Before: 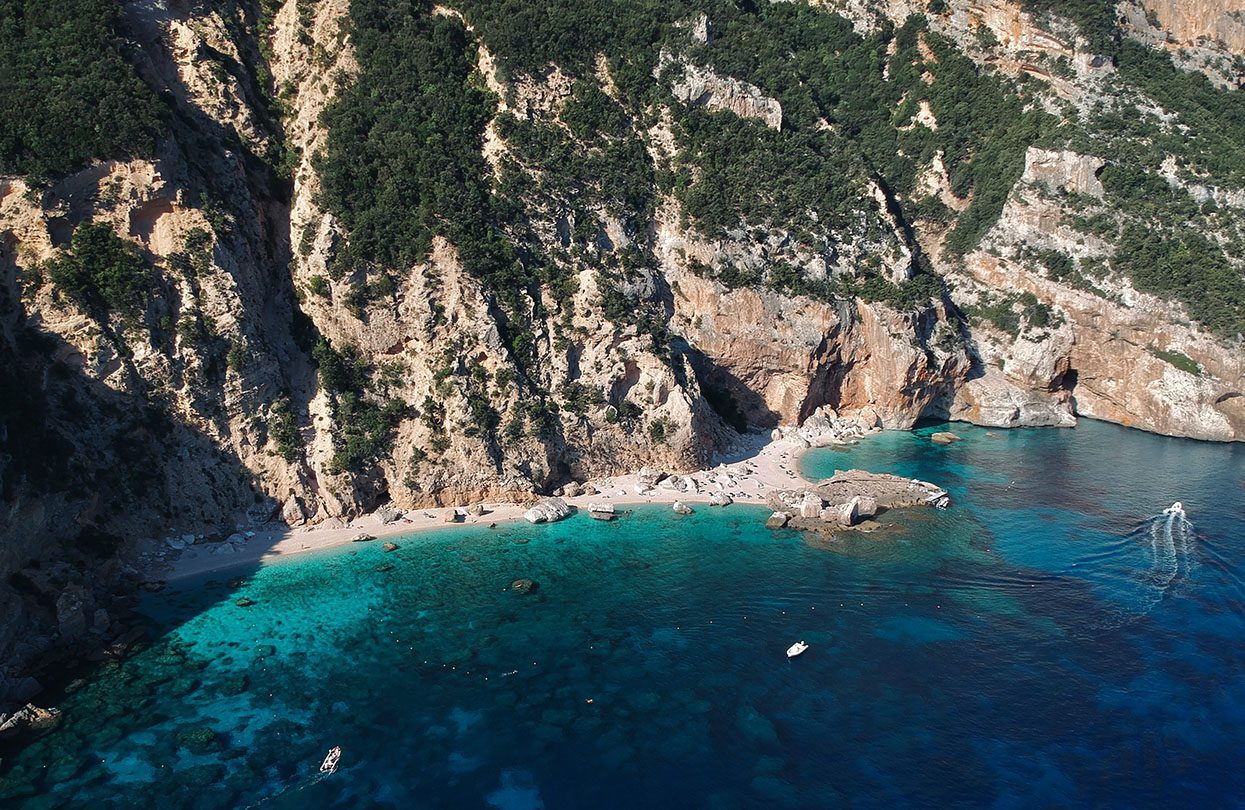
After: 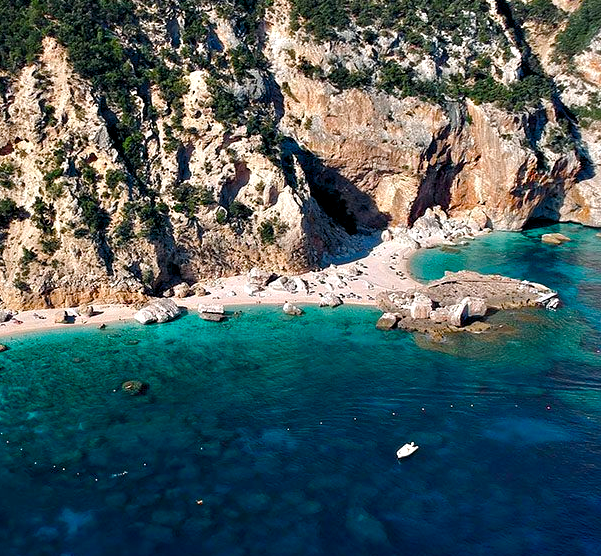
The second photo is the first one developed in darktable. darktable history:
crop: left 31.379%, top 24.658%, right 20.326%, bottom 6.628%
color balance rgb: perceptual saturation grading › global saturation 35%, perceptual saturation grading › highlights -25%, perceptual saturation grading › shadows 25%, global vibrance 10%
contrast equalizer: octaves 7, y [[0.528, 0.548, 0.563, 0.562, 0.546, 0.526], [0.55 ×6], [0 ×6], [0 ×6], [0 ×6]]
